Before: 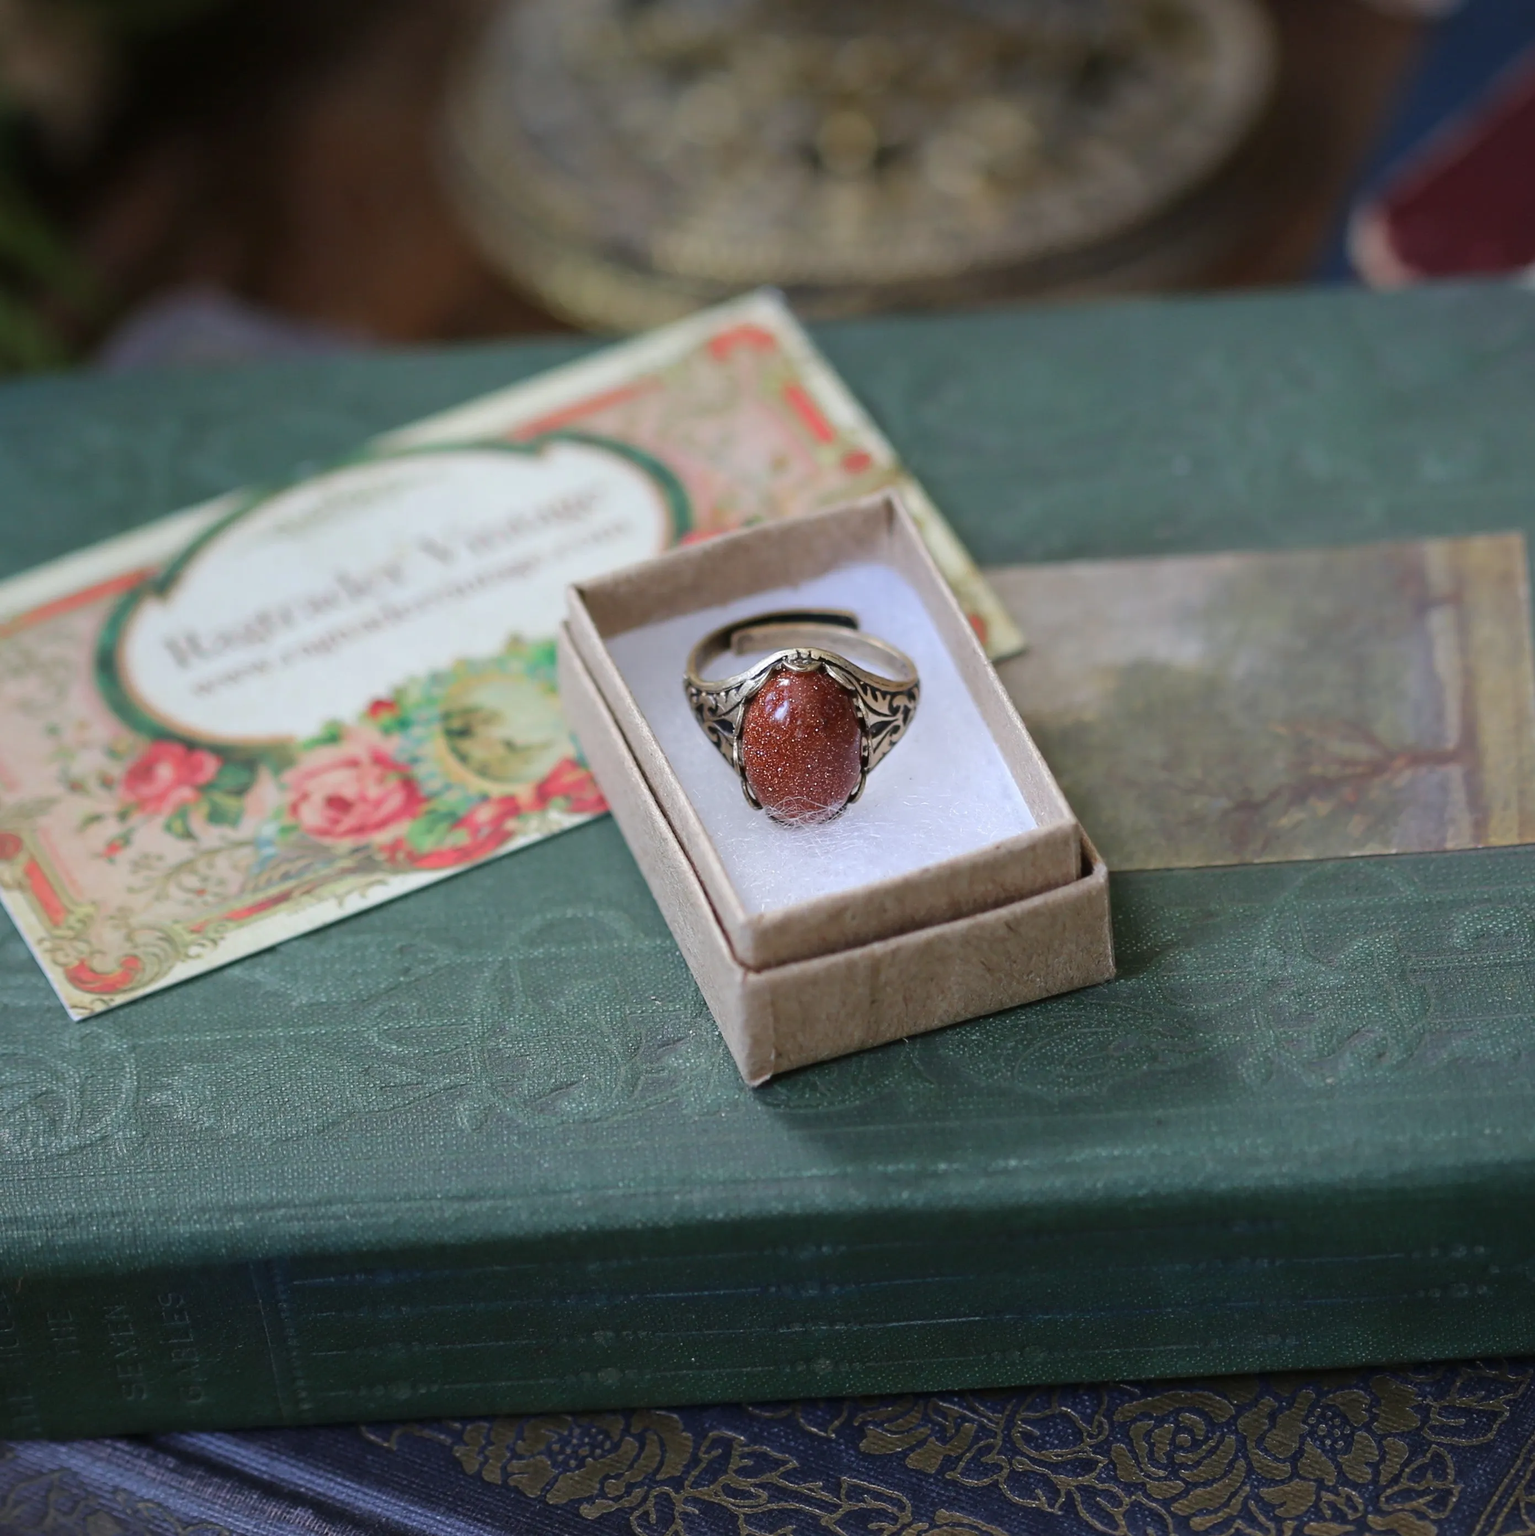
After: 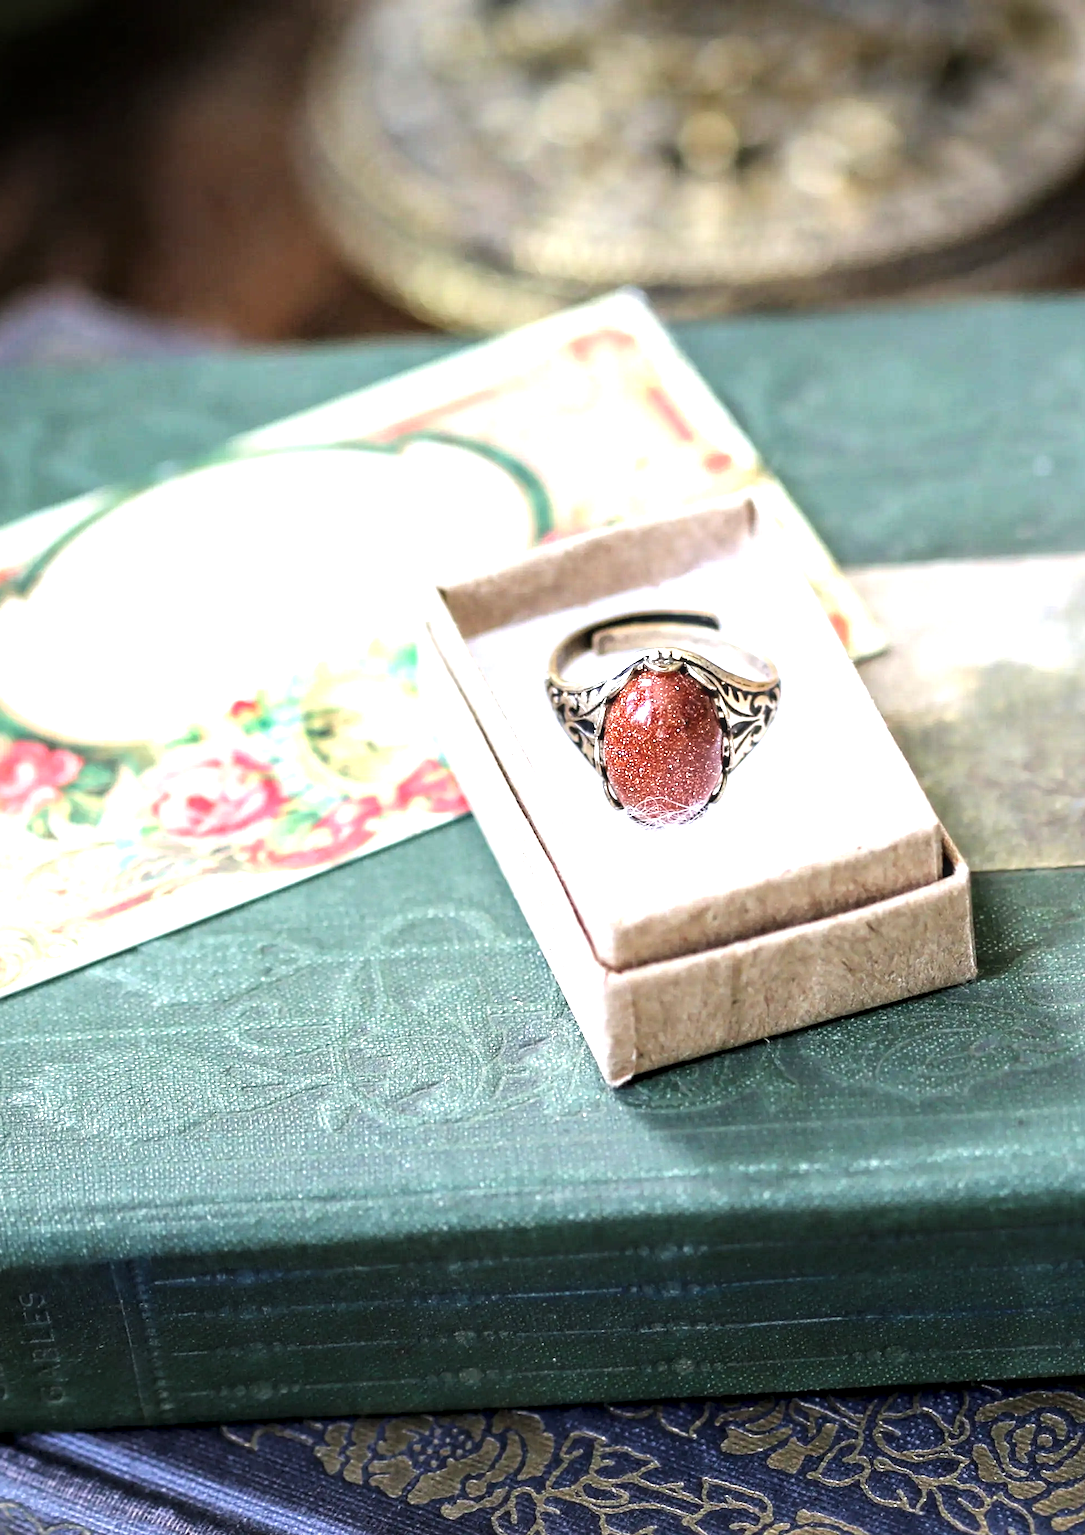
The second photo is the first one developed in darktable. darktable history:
color zones: curves: ch0 [(0, 0.5) (0.143, 0.5) (0.286, 0.5) (0.429, 0.5) (0.62, 0.489) (0.714, 0.445) (0.844, 0.496) (1, 0.5)]; ch1 [(0, 0.5) (0.143, 0.5) (0.286, 0.5) (0.429, 0.5) (0.571, 0.5) (0.714, 0.523) (0.857, 0.5) (1, 0.5)], mix 42.88%
base curve: curves: ch0 [(0, 0) (0.472, 0.508) (1, 1)], preserve colors none
exposure: exposure 0.607 EV, compensate highlight preservation false
crop and rotate: left 9.082%, right 20.217%
tone equalizer: -8 EV -1.11 EV, -7 EV -1.05 EV, -6 EV -0.853 EV, -5 EV -0.61 EV, -3 EV 0.584 EV, -2 EV 0.856 EV, -1 EV 0.99 EV, +0 EV 1.06 EV
local contrast: detail 130%
contrast equalizer: octaves 7, y [[0.6 ×6], [0.55 ×6], [0 ×6], [0 ×6], [0 ×6]], mix 0.306
